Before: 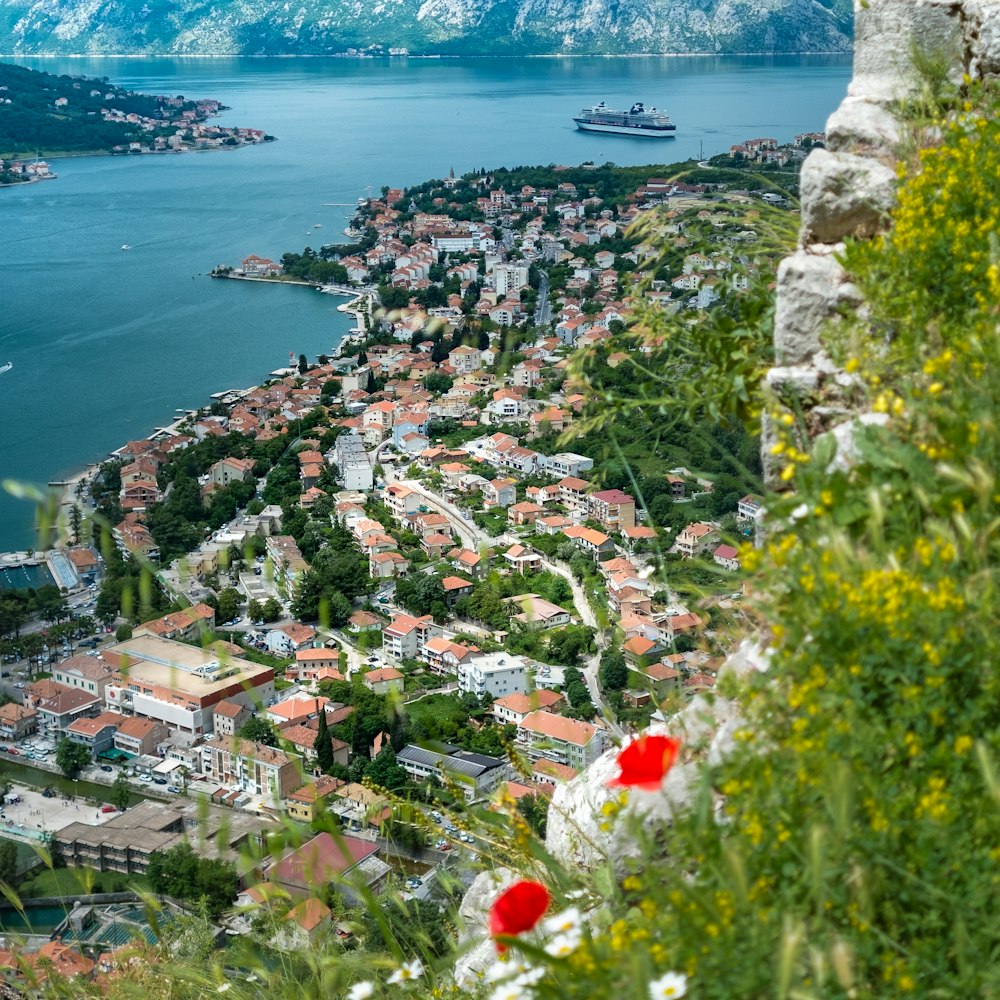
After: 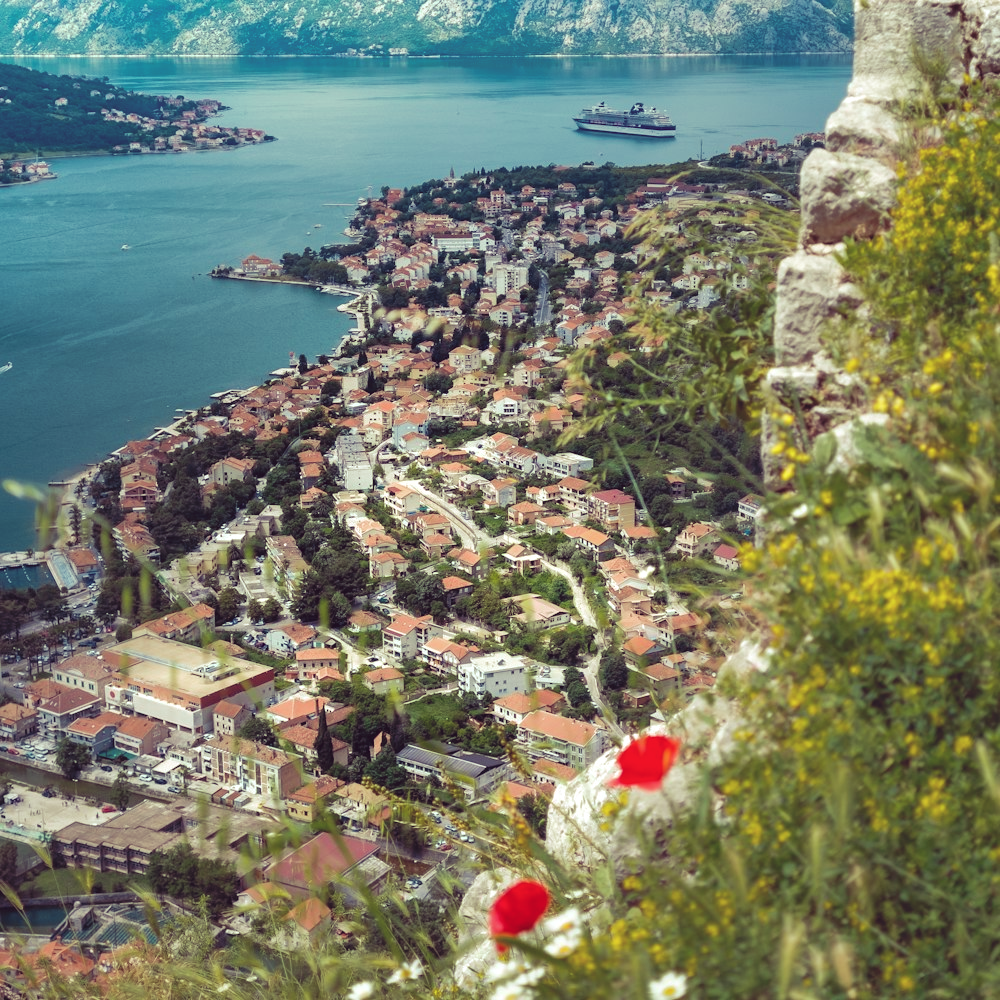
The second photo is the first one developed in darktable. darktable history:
tone curve: curves: ch0 [(0, 0) (0.003, 0.04) (0.011, 0.053) (0.025, 0.077) (0.044, 0.104) (0.069, 0.127) (0.1, 0.15) (0.136, 0.177) (0.177, 0.215) (0.224, 0.254) (0.277, 0.3) (0.335, 0.355) (0.399, 0.41) (0.468, 0.477) (0.543, 0.554) (0.623, 0.636) (0.709, 0.72) (0.801, 0.804) (0.898, 0.892) (1, 1)], preserve colors none
color look up table: target L [94.14, 93.56, 90.35, 86.39, 82.33, 77.03, 67.35, 67.73, 50.58, 45.29, 27.29, 22.75, 10.29, 200.44, 101.59, 73.56, 62.09, 58.03, 50.24, 53.47, 47.56, 45.56, 45.42, 44.61, 40.14, 31.01, 23.42, 10.44, 0.977, 80.06, 76.38, 73.45, 62.2, 54.23, 48.45, 43.7, 34.2, 32.37, 18.84, 6.053, 87.36, 86.03, 79.64, 70.7, 67.2, 61.47, 40.41, 24.6, 11.39], target a [-10.41, -10.69, -43.45, -67.02, -3.922, -70.79, -3.186, -40.94, -28.75, -18.65, 10.41, -21.12, 10.81, 0, 0, 23.62, 57.2, 62.81, 77.54, 14.91, 37.83, 68.87, 35.16, 10.04, 68.26, 20.1, 47.32, 37.86, 6.948, 19.78, 5.427, 41.19, 63.13, 85.03, 4.767, 55.44, 65.82, 28.54, 36.73, 36.88, -37.38, -10.55, -48.83, -16.69, -6.976, -35.53, -12.3, -6.324, 15.49], target b [37.57, 84.24, 75.22, 24.08, 20.36, 68.22, 39.41, 25.18, 50.36, 1.681, 23.14, 18.55, -5.982, 0, -0.001, 53.73, 69.51, 22.37, 45.86, 22.25, 49.57, 4.705, 3.28, 43.71, 40.45, 6.214, 26.73, -5.716, -6.223, 11.5, -11.33, 1.244, -30.31, -20.03, -58.6, -62.81, -44.38, -27.46, -65.06, -42.04, 11.4, -0.793, -11.13, -23.22, -3.015, -4.279, -29.17, -22.41, -34.14], num patches 49
